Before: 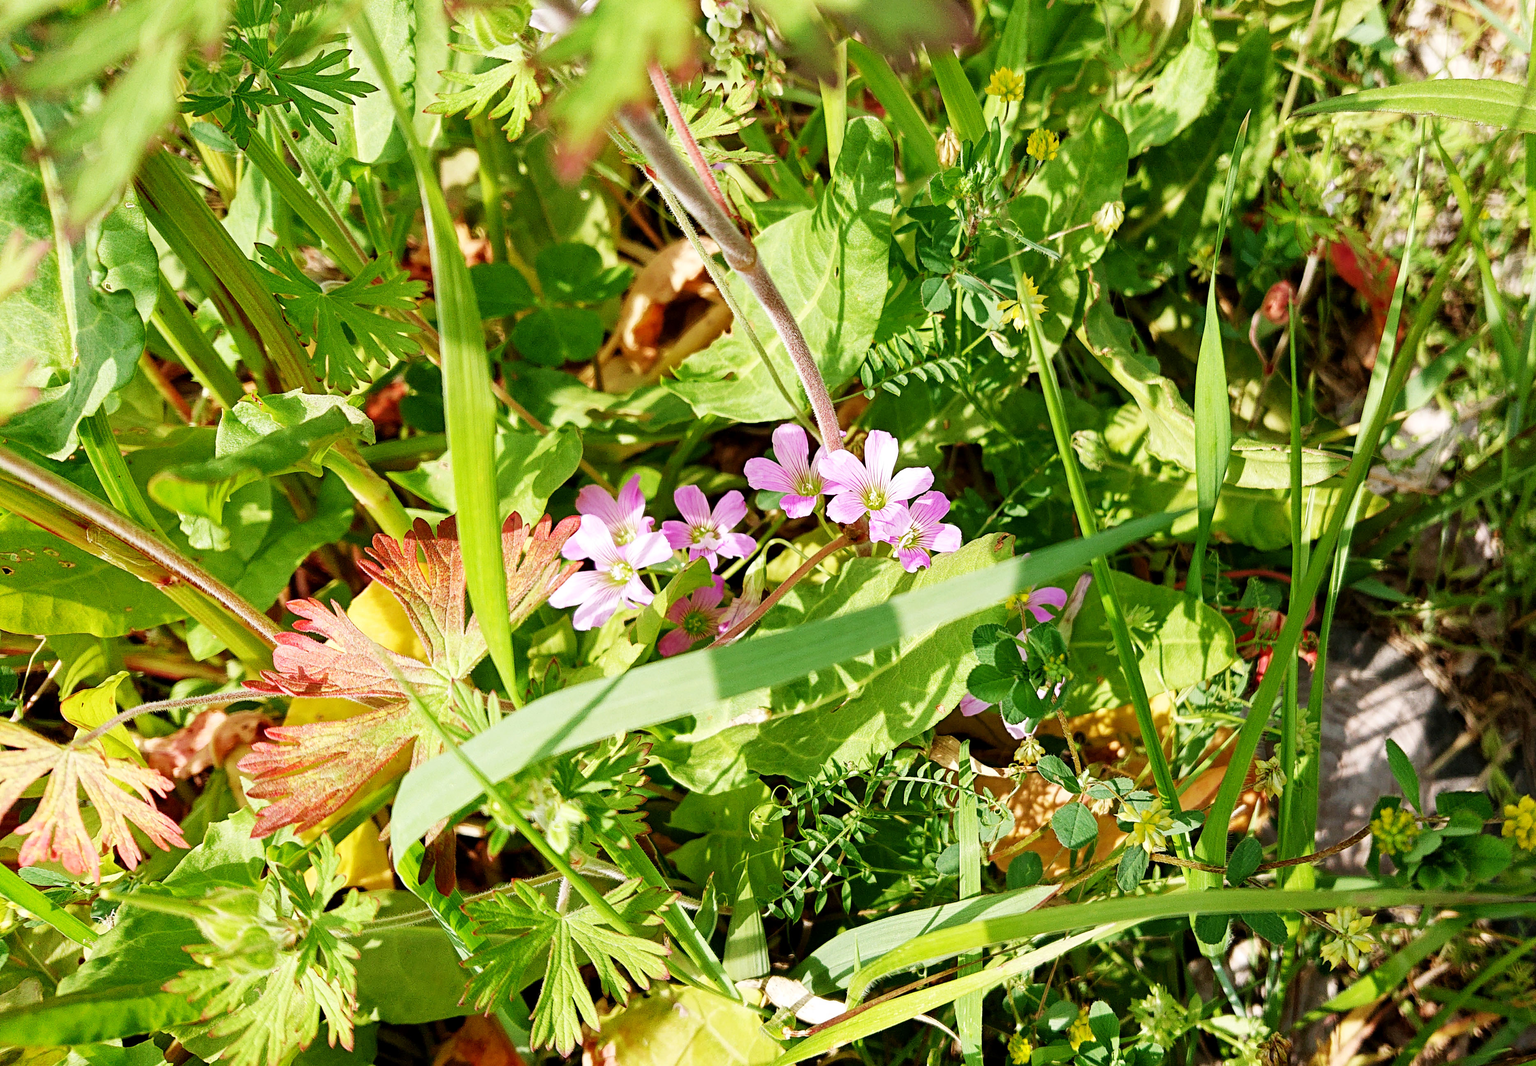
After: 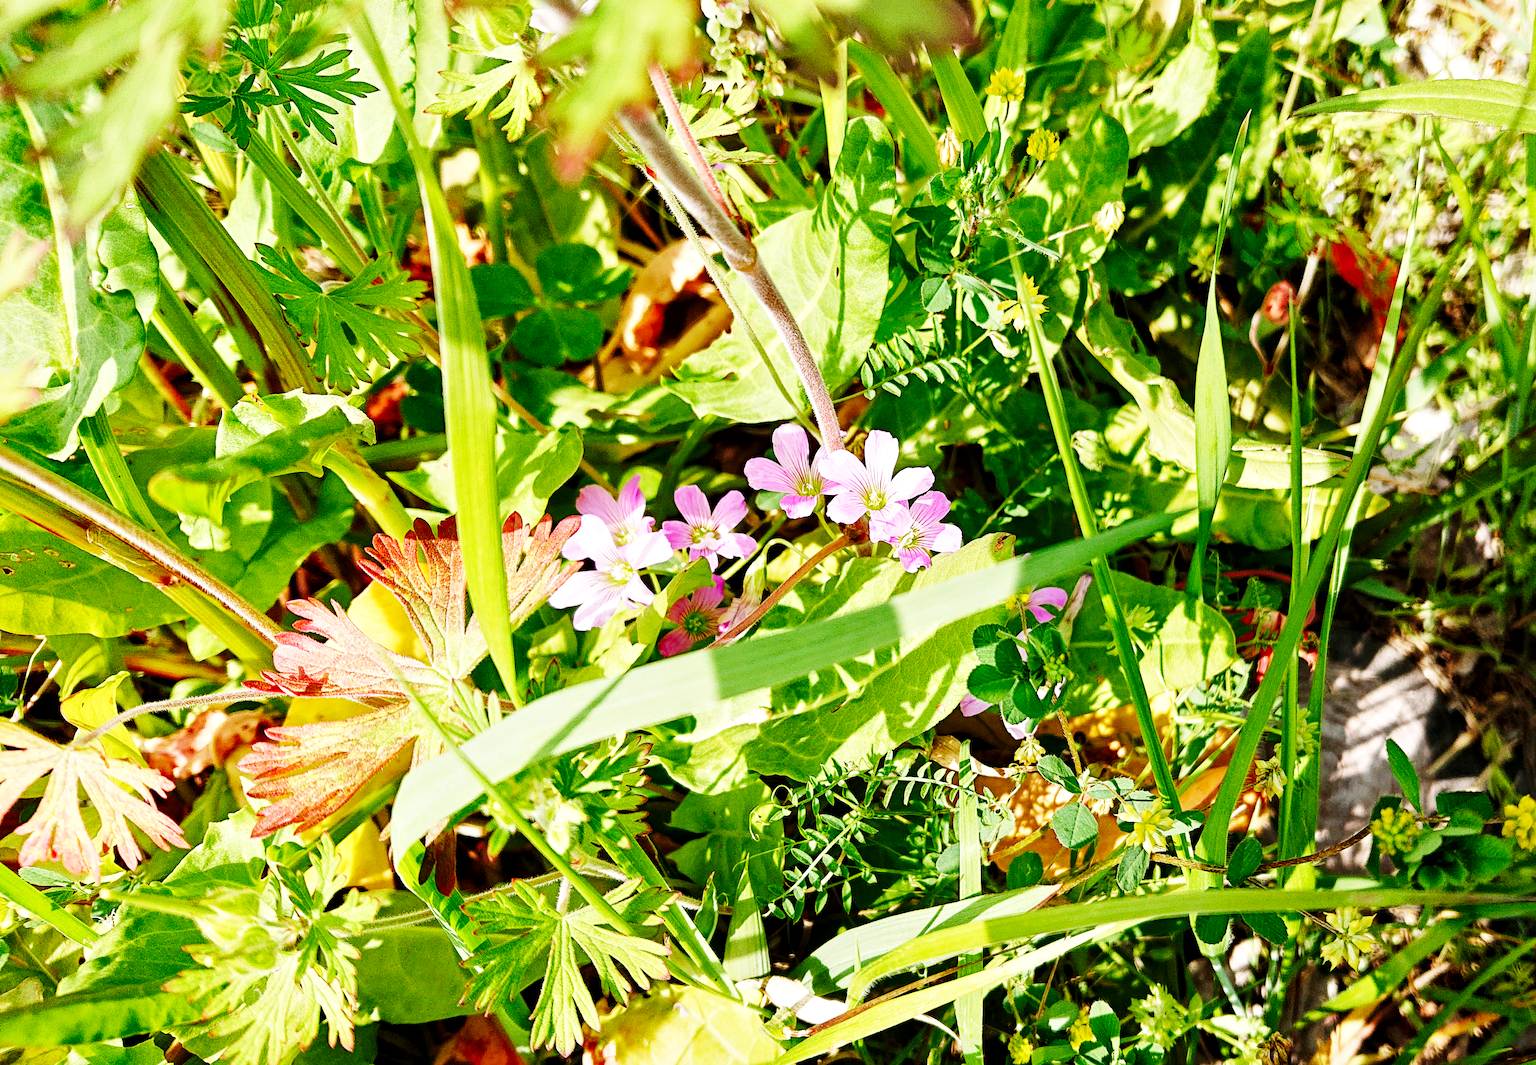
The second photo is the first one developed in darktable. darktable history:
base curve: curves: ch0 [(0, 0) (0.032, 0.025) (0.121, 0.166) (0.206, 0.329) (0.605, 0.79) (1, 1)], preserve colors none
local contrast: mode bilateral grid, contrast 25, coarseness 50, detail 123%, midtone range 0.2
